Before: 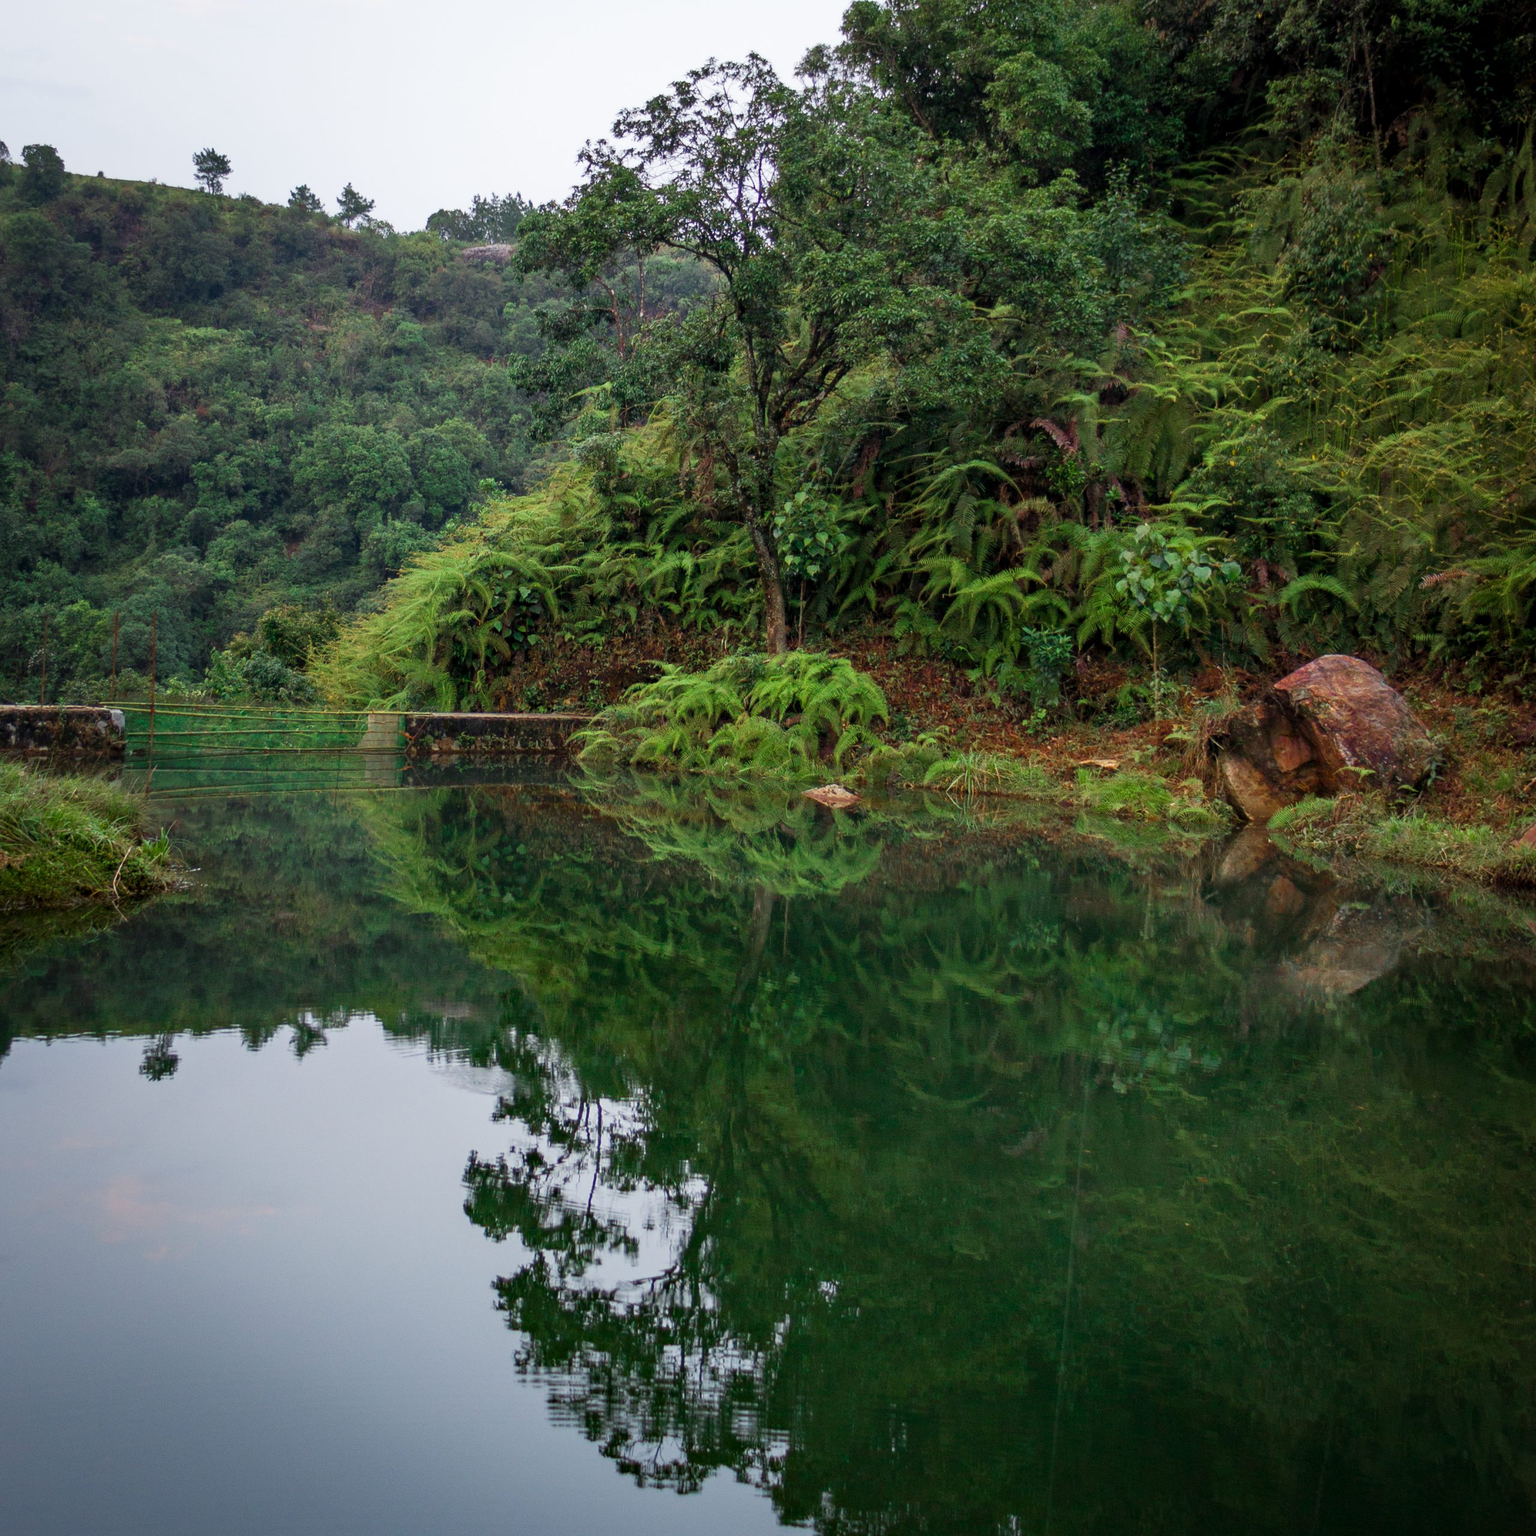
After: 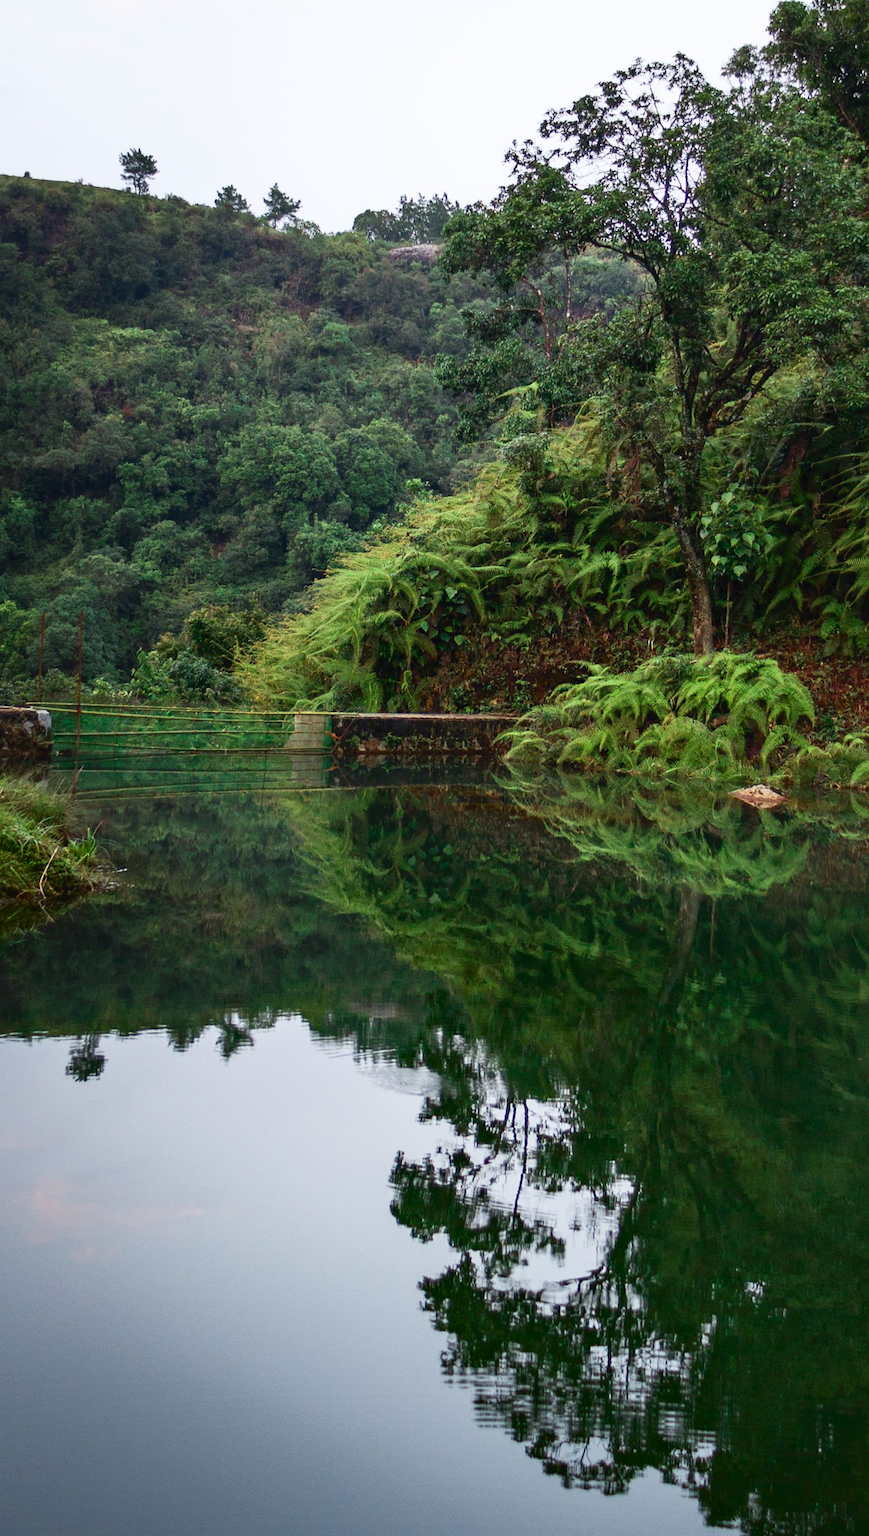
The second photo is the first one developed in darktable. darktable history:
crop: left 4.816%, right 38.565%
tone curve: curves: ch0 [(0, 0) (0.003, 0.036) (0.011, 0.04) (0.025, 0.042) (0.044, 0.052) (0.069, 0.066) (0.1, 0.085) (0.136, 0.106) (0.177, 0.144) (0.224, 0.188) (0.277, 0.241) (0.335, 0.307) (0.399, 0.382) (0.468, 0.466) (0.543, 0.56) (0.623, 0.672) (0.709, 0.772) (0.801, 0.876) (0.898, 0.949) (1, 1)], color space Lab, independent channels, preserve colors none
